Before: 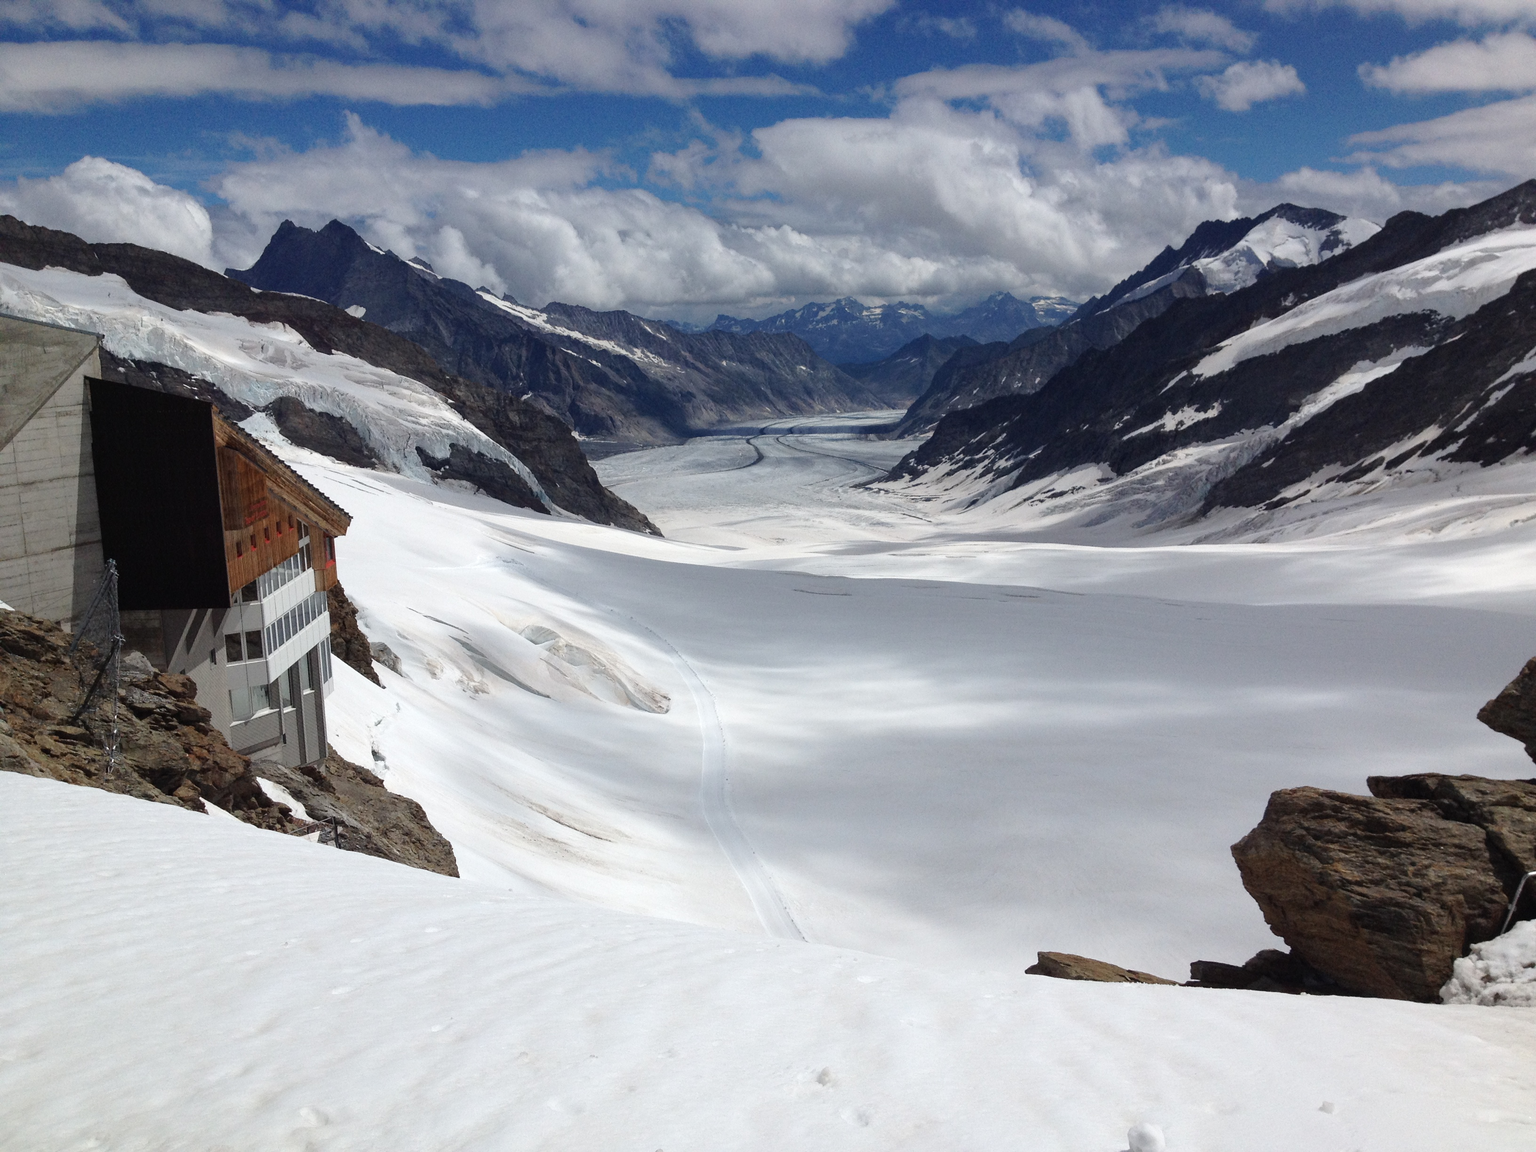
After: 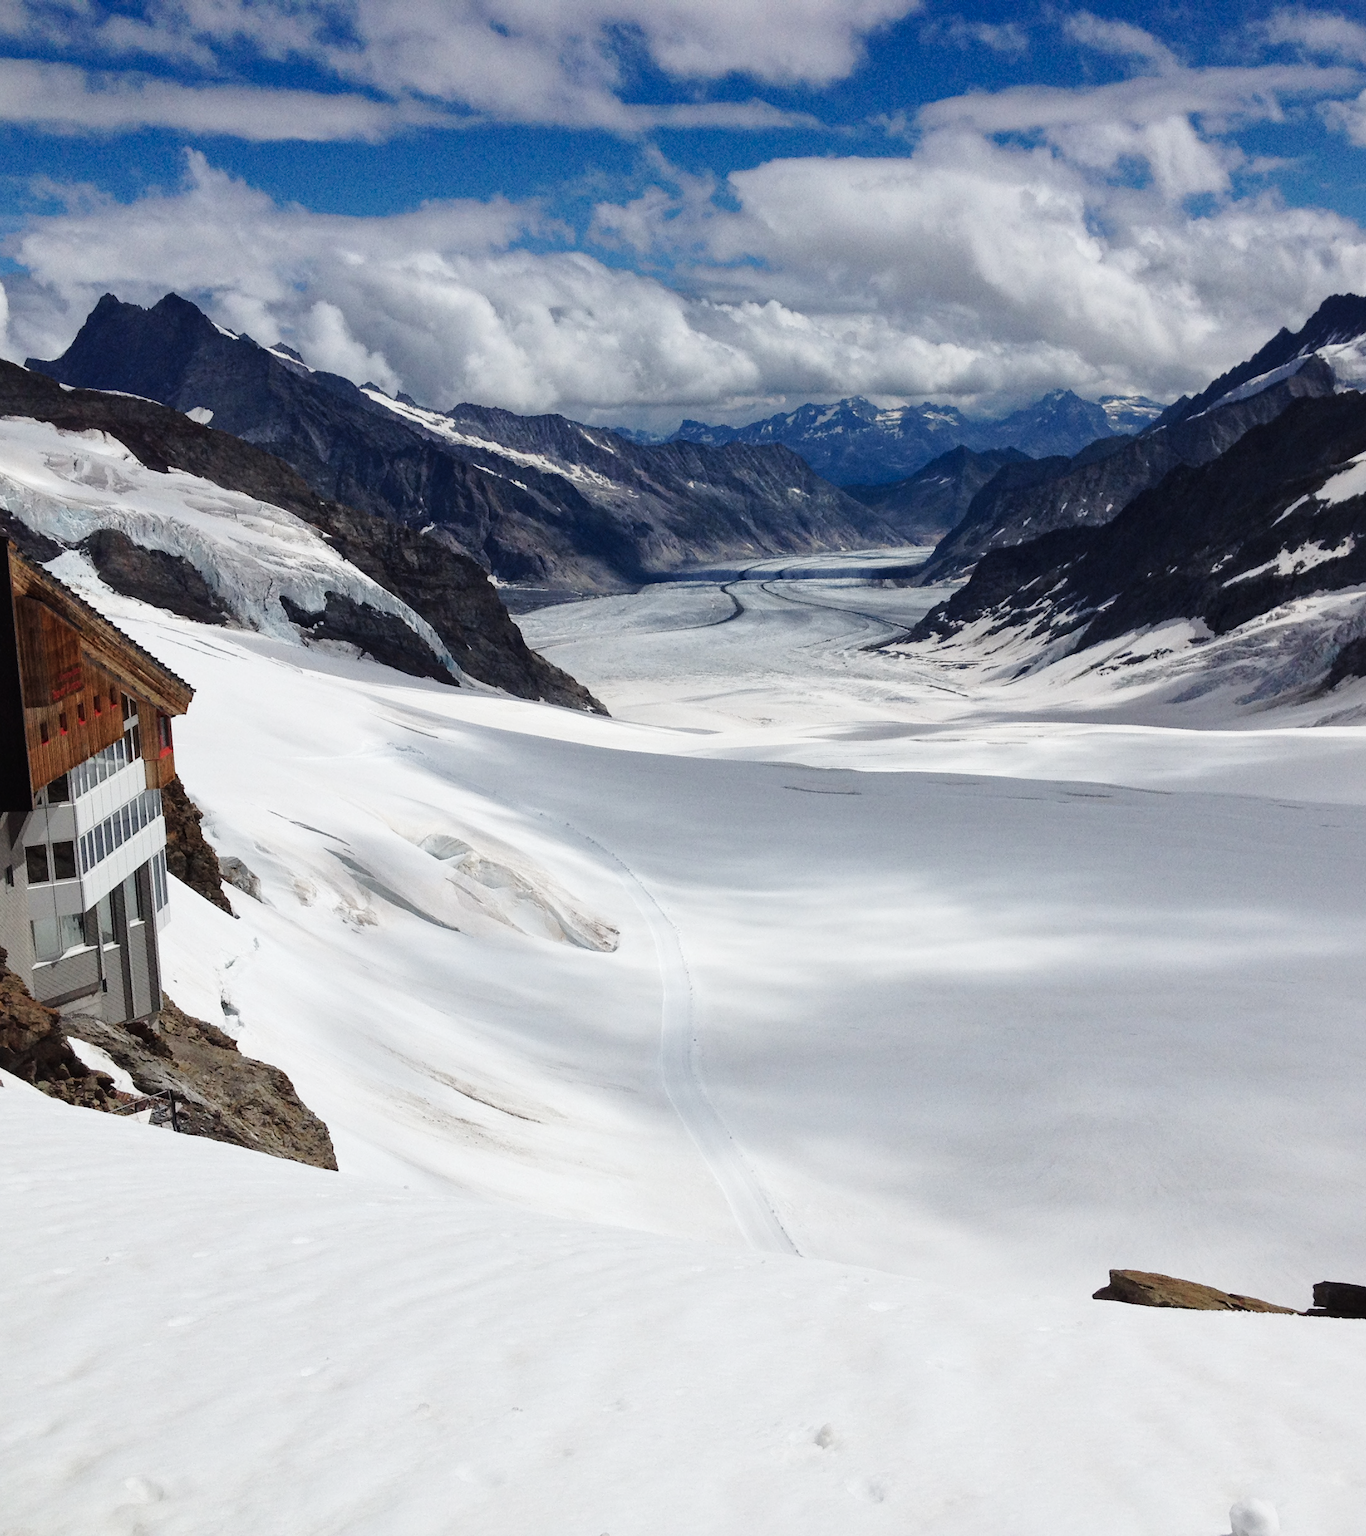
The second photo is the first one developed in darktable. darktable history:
contrast equalizer: octaves 7, y [[0.5 ×6], [0.5 ×6], [0.975, 0.964, 0.925, 0.865, 0.793, 0.721], [0 ×6], [0 ×6]]
local contrast: mode bilateral grid, contrast 19, coarseness 51, detail 120%, midtone range 0.2
crop and rotate: left 13.429%, right 19.871%
tone curve: curves: ch0 [(0, 0.011) (0.139, 0.106) (0.295, 0.271) (0.499, 0.523) (0.739, 0.782) (0.857, 0.879) (1, 0.967)]; ch1 [(0, 0) (0.291, 0.229) (0.394, 0.365) (0.469, 0.456) (0.495, 0.497) (0.524, 0.53) (0.588, 0.62) (0.725, 0.779) (1, 1)]; ch2 [(0, 0) (0.125, 0.089) (0.35, 0.317) (0.437, 0.42) (0.502, 0.499) (0.537, 0.551) (0.613, 0.636) (1, 1)], preserve colors none
